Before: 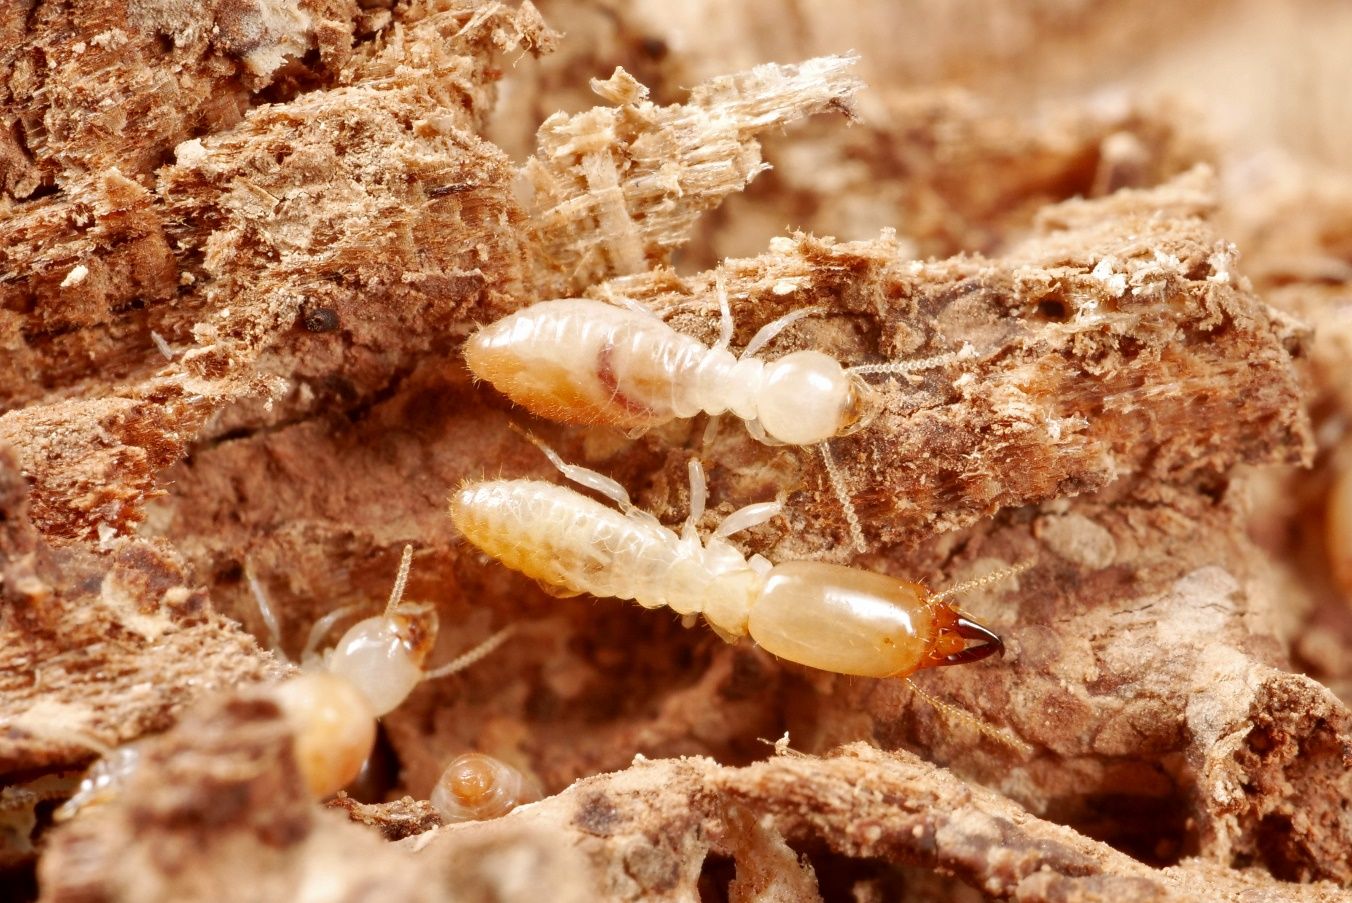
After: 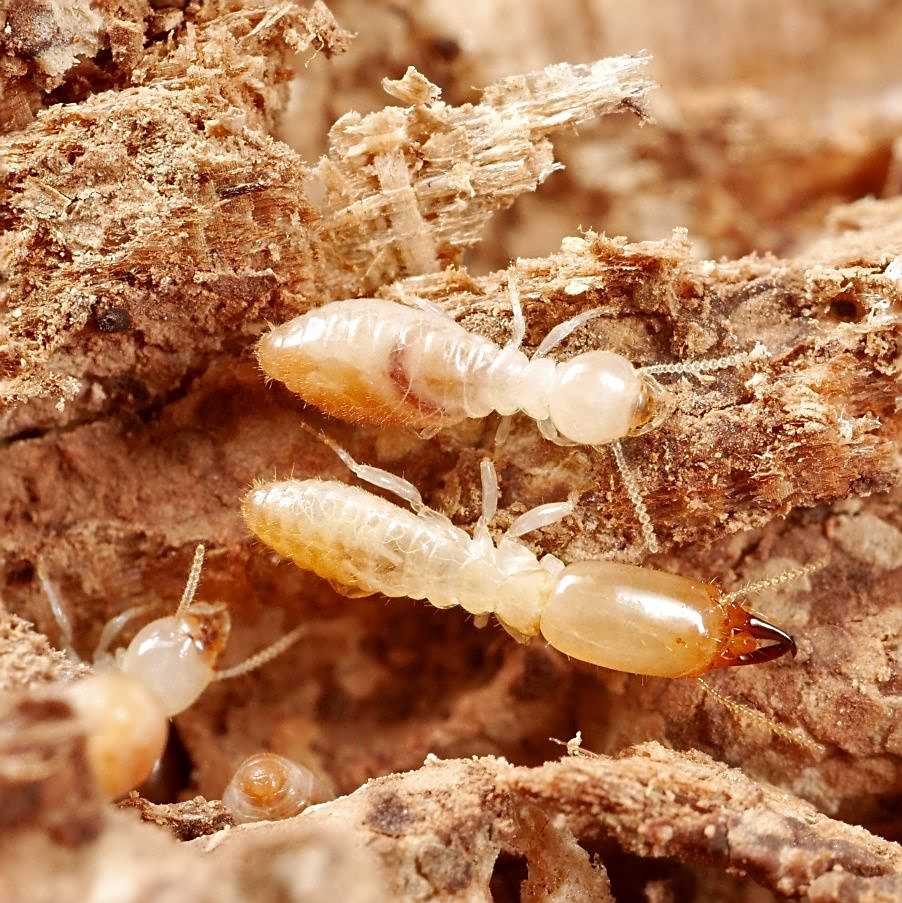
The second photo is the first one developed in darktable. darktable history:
sharpen: amount 0.6
crop and rotate: left 15.446%, right 17.836%
